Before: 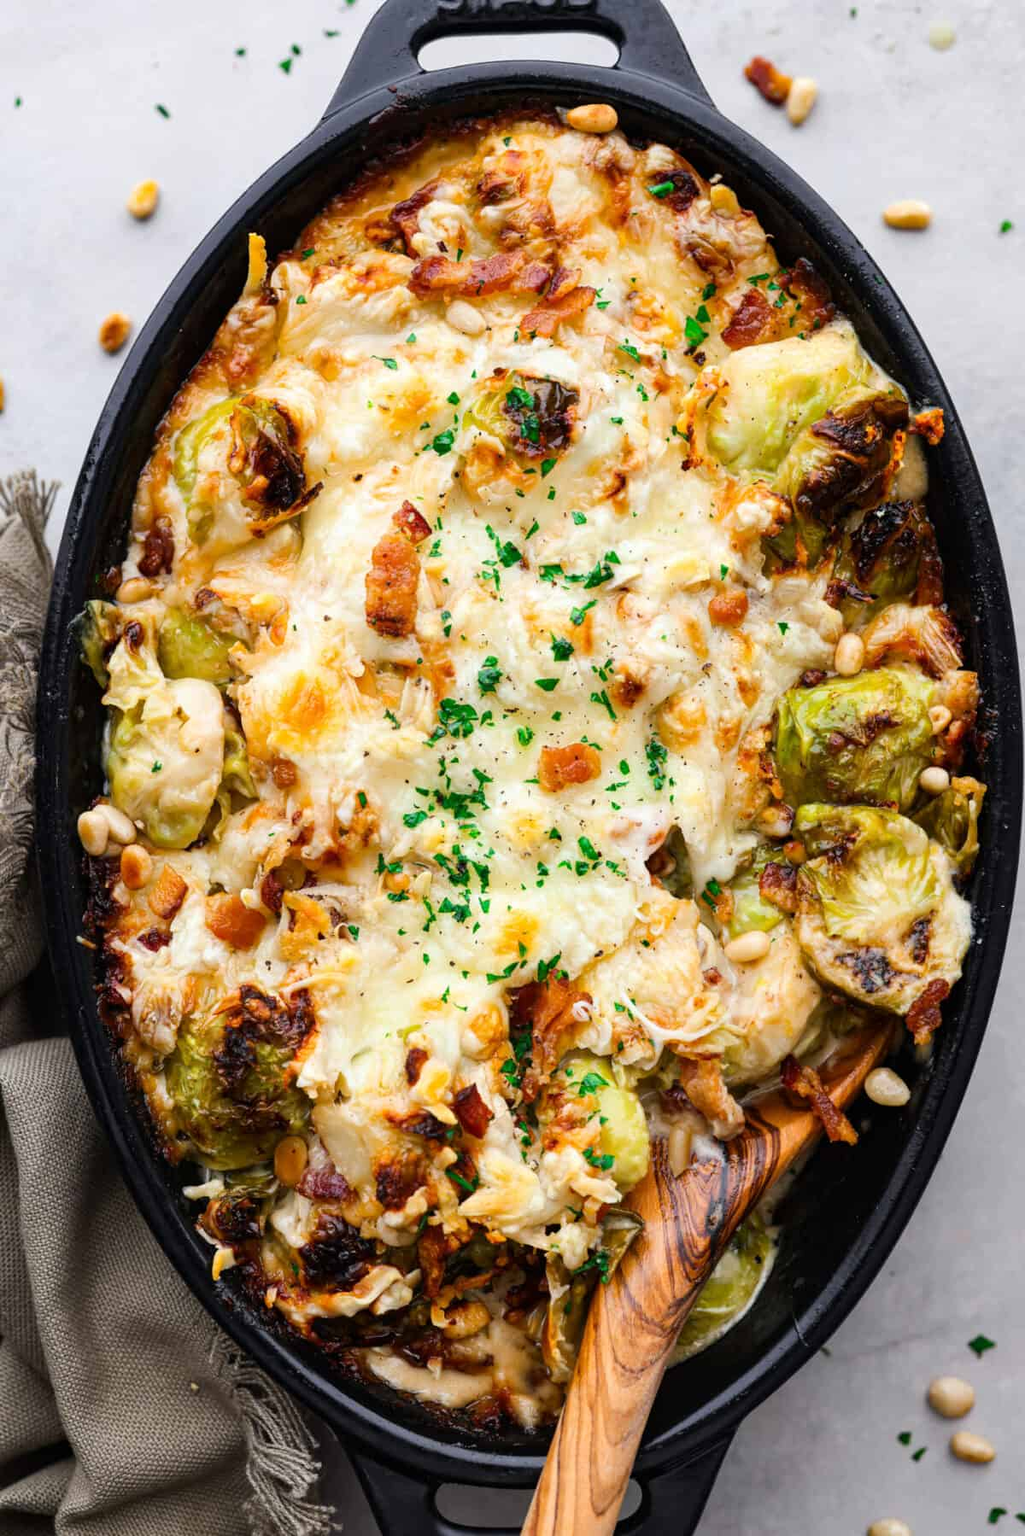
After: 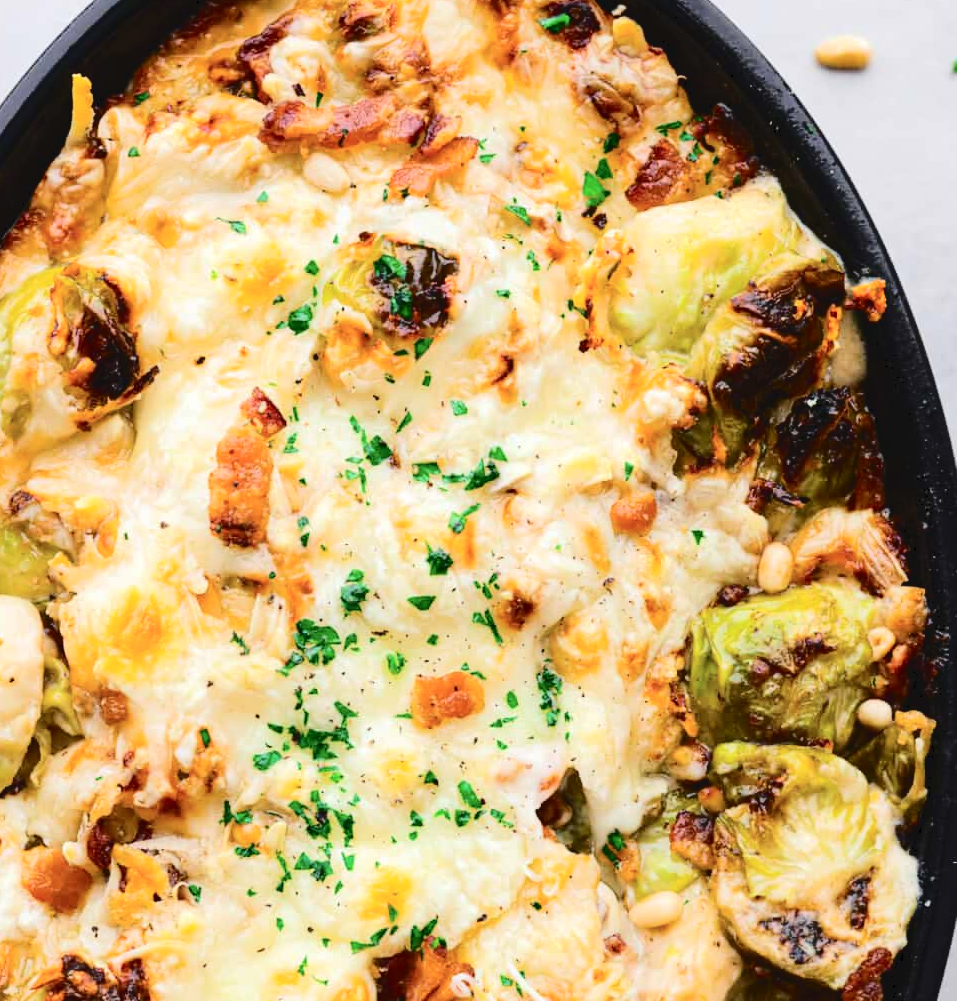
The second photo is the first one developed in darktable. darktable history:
crop: left 18.283%, top 11.089%, right 1.889%, bottom 33.252%
tone curve: curves: ch0 [(0, 0) (0.003, 0.049) (0.011, 0.052) (0.025, 0.057) (0.044, 0.069) (0.069, 0.076) (0.1, 0.09) (0.136, 0.111) (0.177, 0.15) (0.224, 0.197) (0.277, 0.267) (0.335, 0.366) (0.399, 0.477) (0.468, 0.561) (0.543, 0.651) (0.623, 0.733) (0.709, 0.804) (0.801, 0.869) (0.898, 0.924) (1, 1)], color space Lab, independent channels, preserve colors none
